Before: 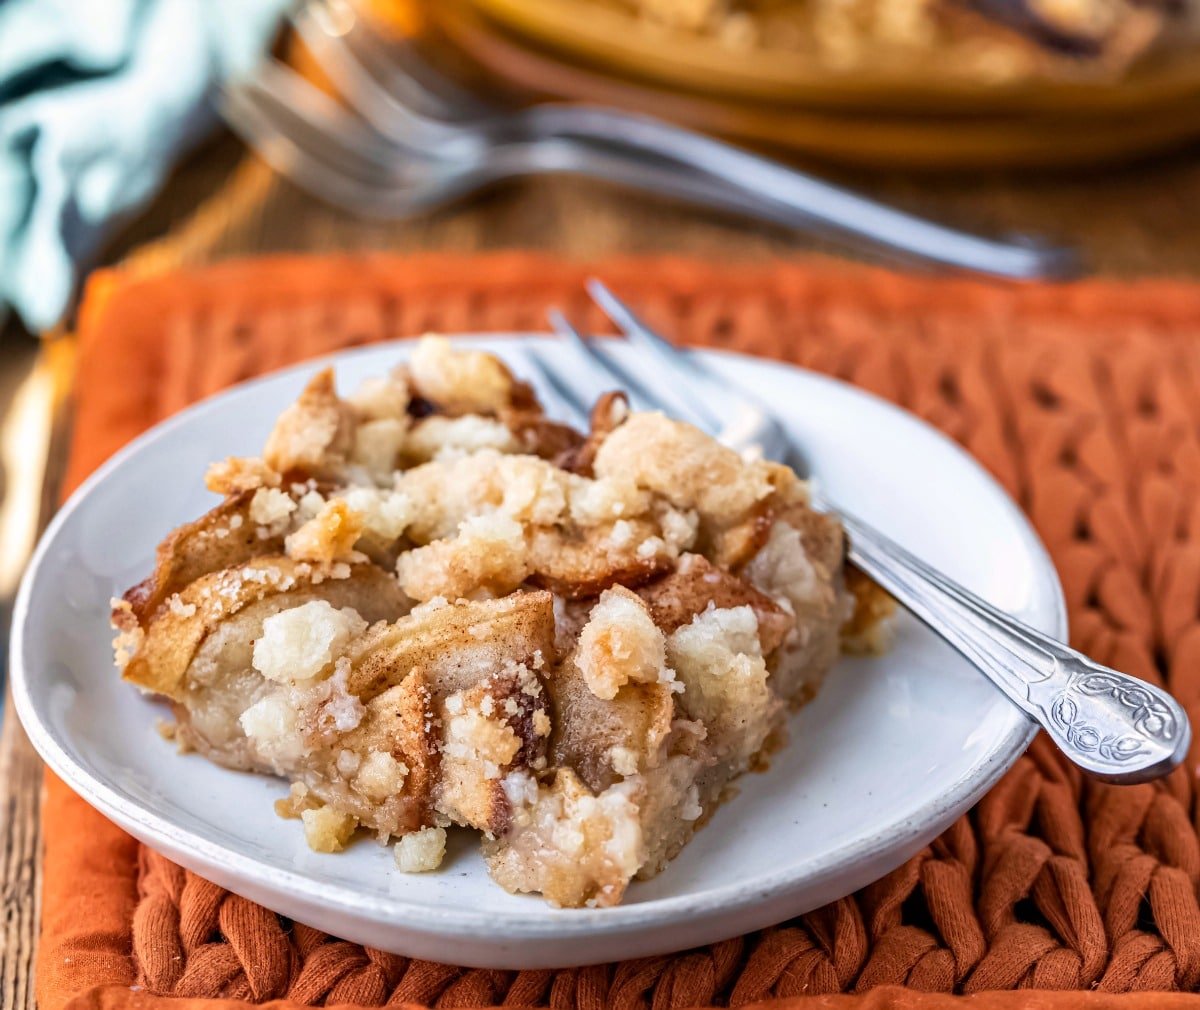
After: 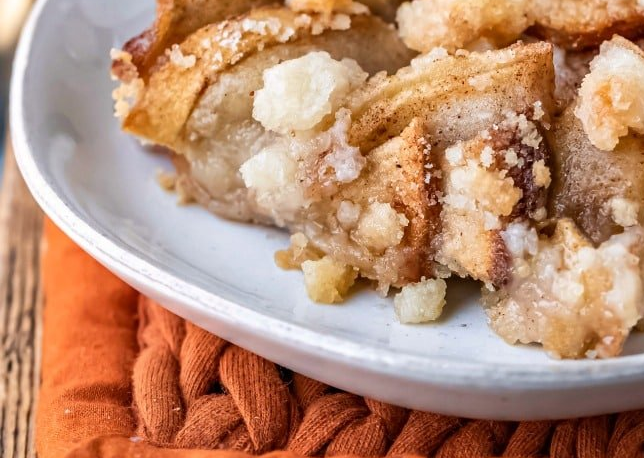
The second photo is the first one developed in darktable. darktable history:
crop and rotate: top 54.384%, right 46.301%, bottom 0.205%
